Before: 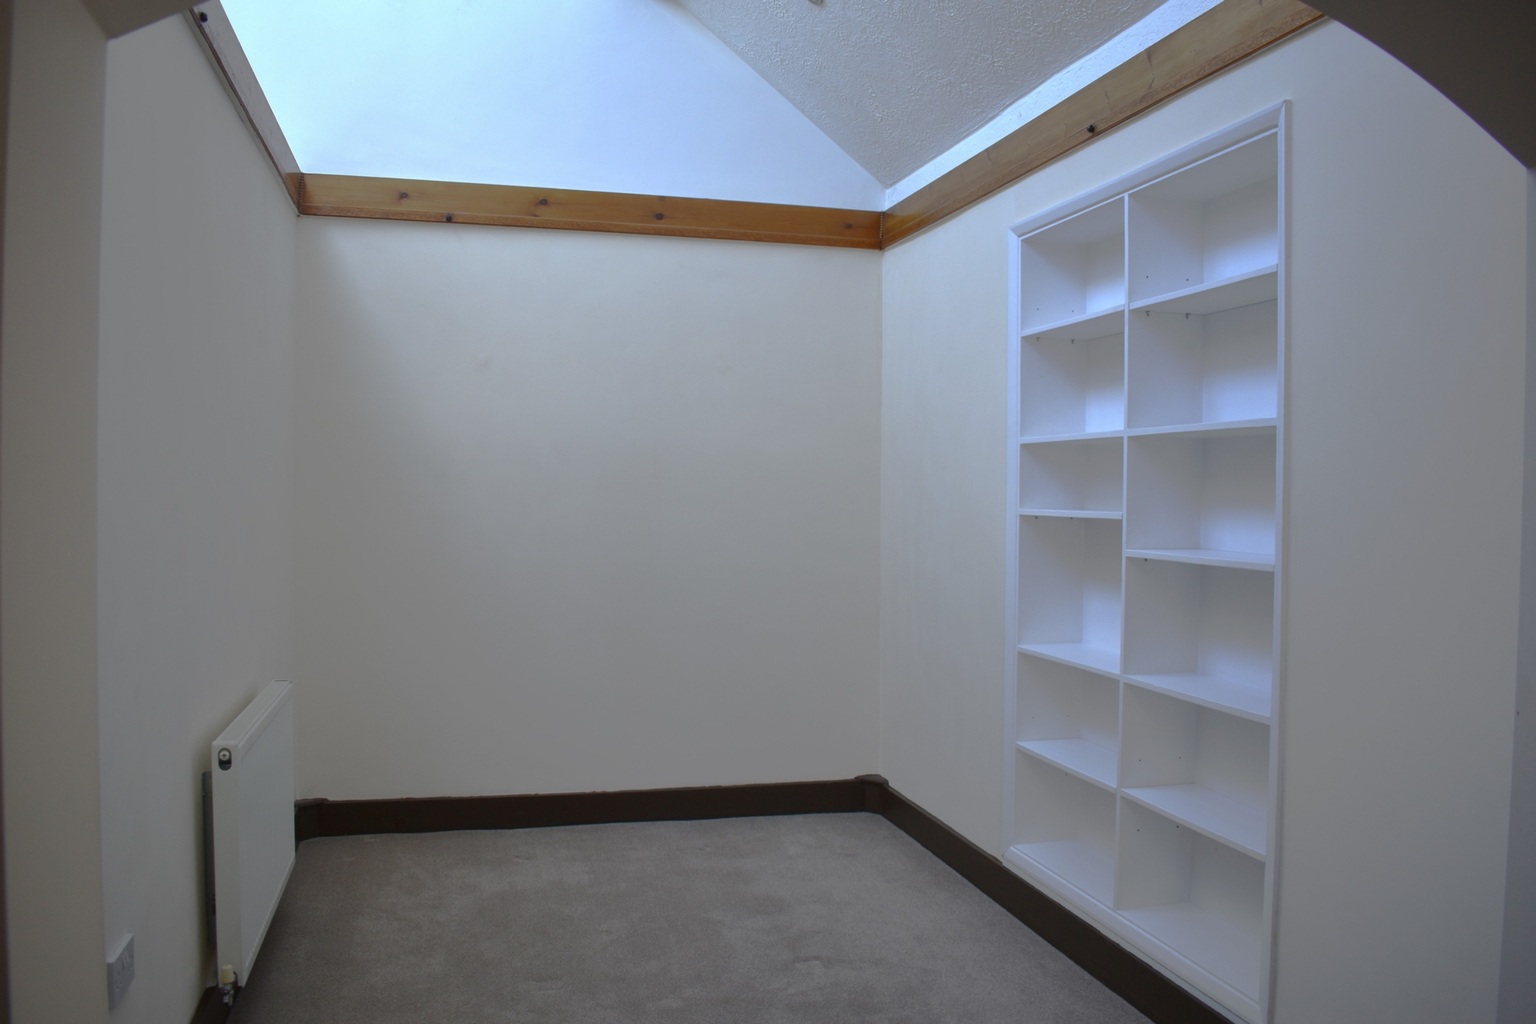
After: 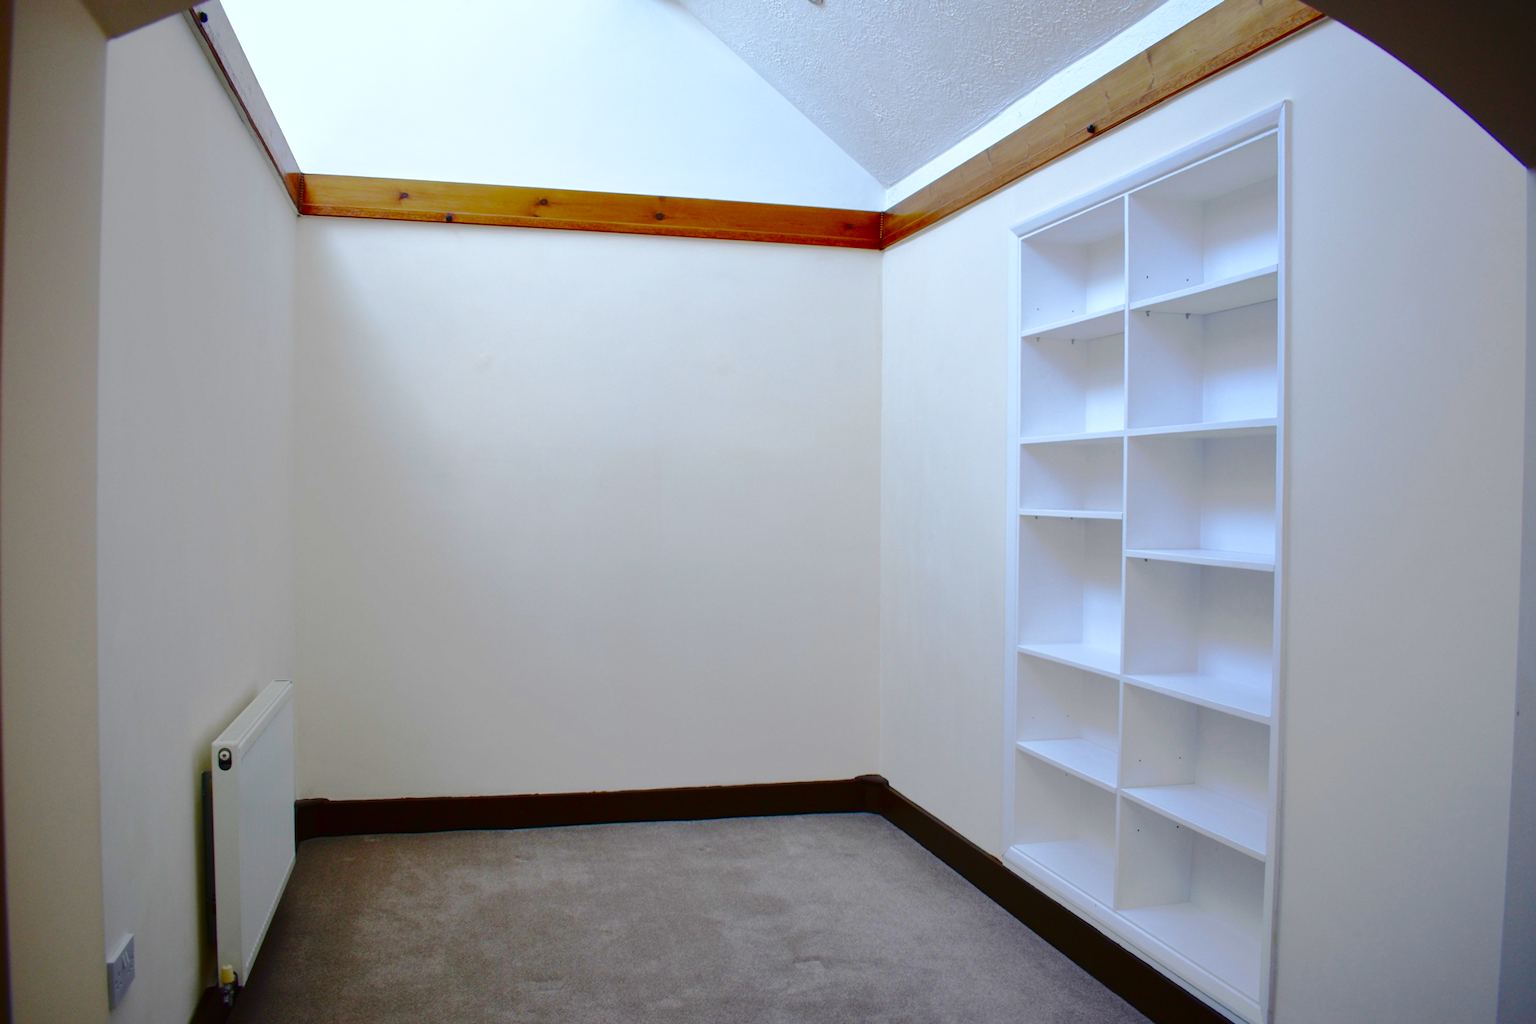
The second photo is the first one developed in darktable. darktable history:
color balance rgb: perceptual saturation grading › global saturation 35%, perceptual saturation grading › highlights -25%, perceptual saturation grading › shadows 50%
base curve: curves: ch0 [(0, 0) (0.036, 0.037) (0.121, 0.228) (0.46, 0.76) (0.859, 0.983) (1, 1)], preserve colors none
contrast brightness saturation: contrast 0.12, brightness -0.12, saturation 0.2
